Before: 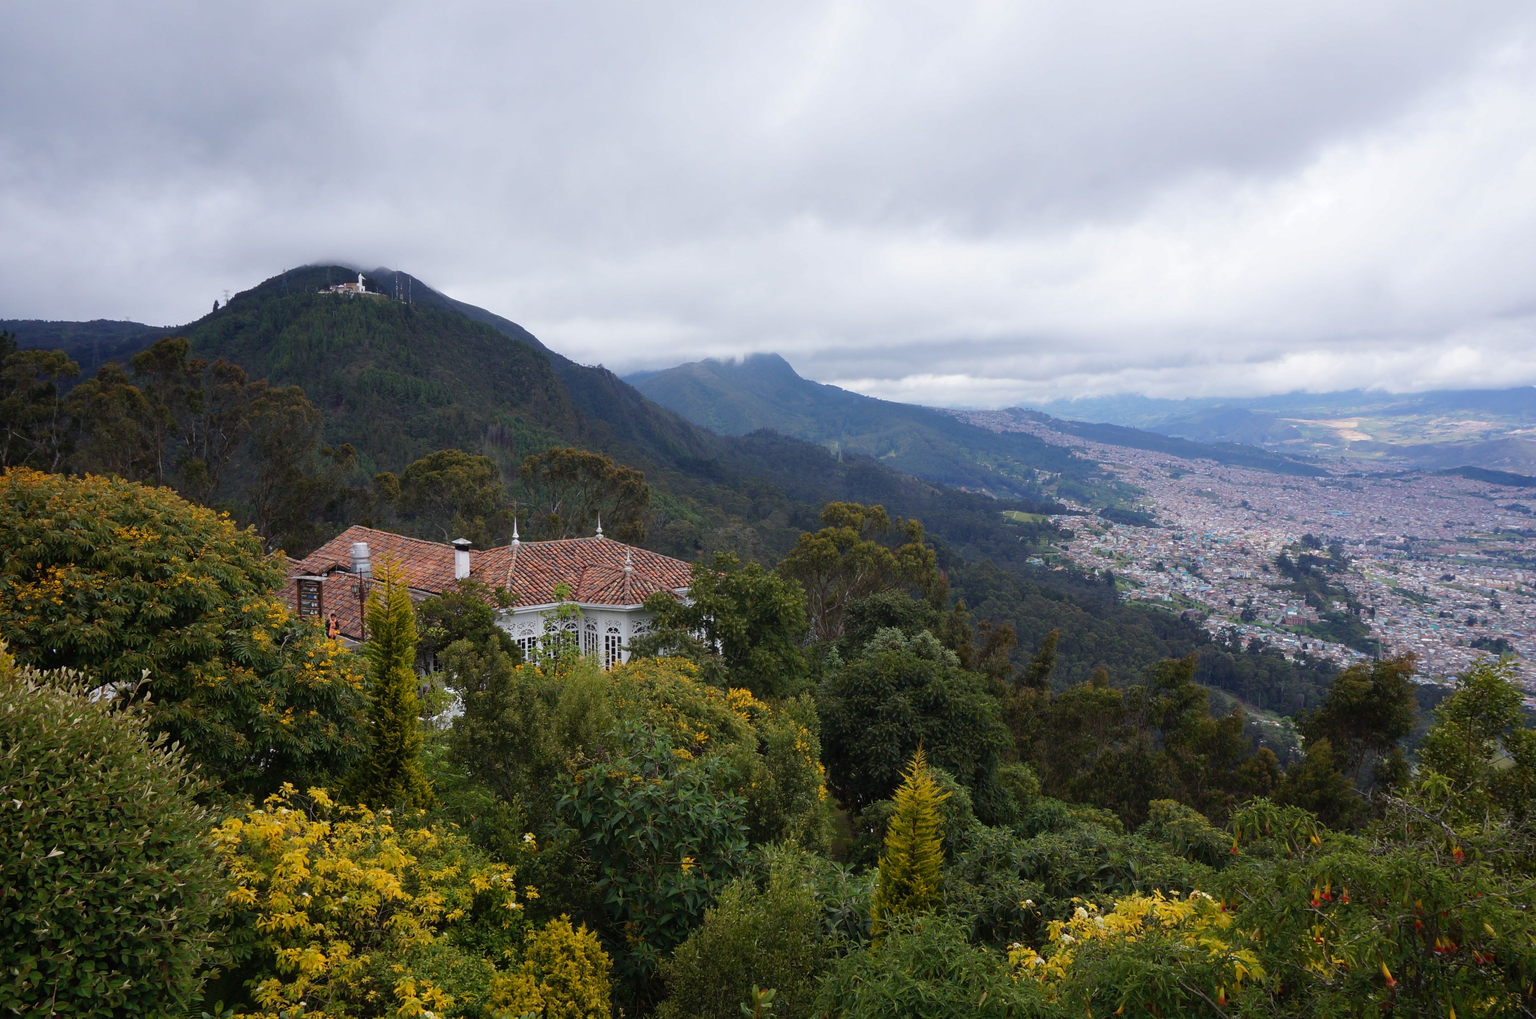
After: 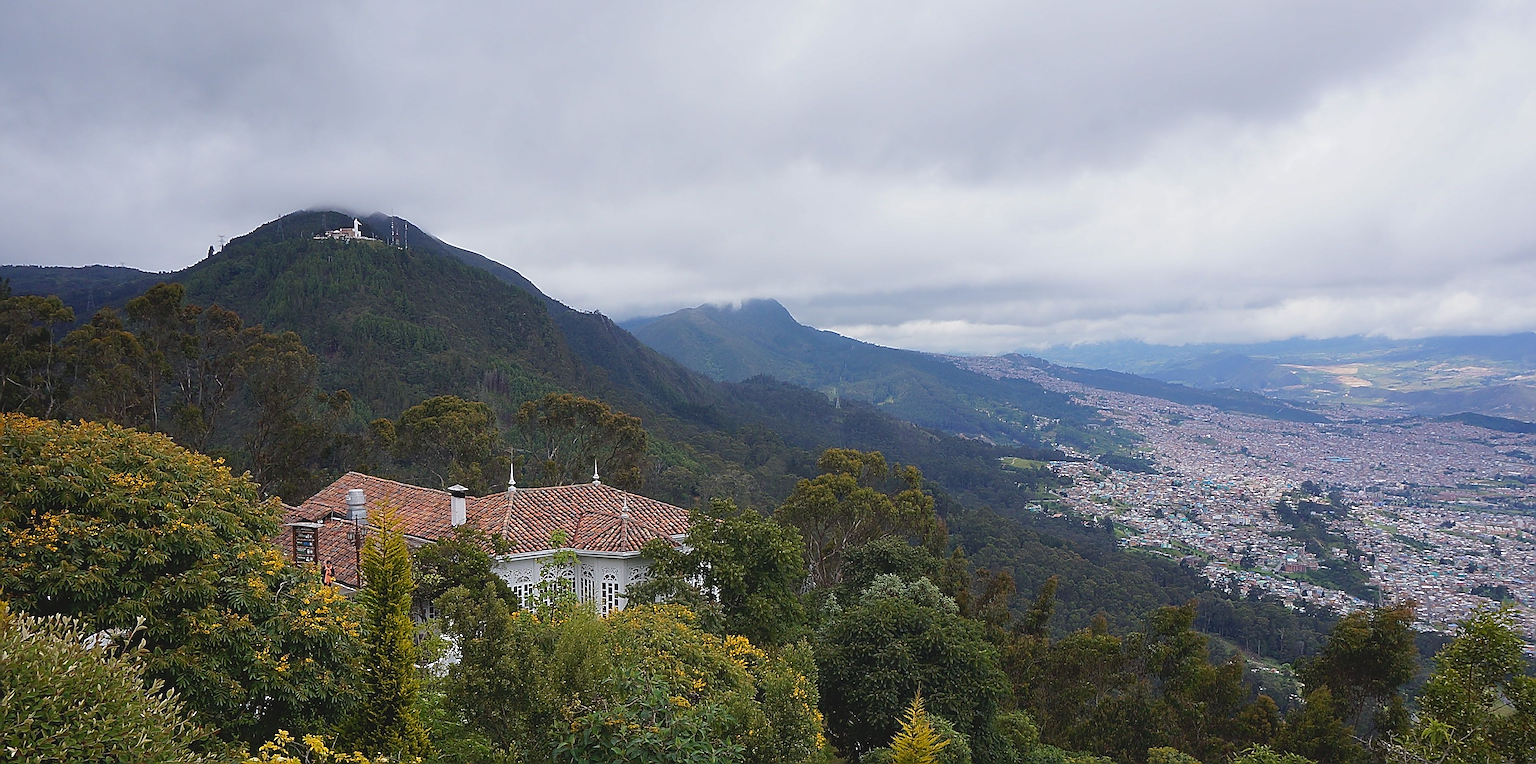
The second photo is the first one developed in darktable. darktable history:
sharpen: amount 1.994
contrast brightness saturation: contrast -0.118
crop: left 0.399%, top 5.499%, bottom 19.814%
